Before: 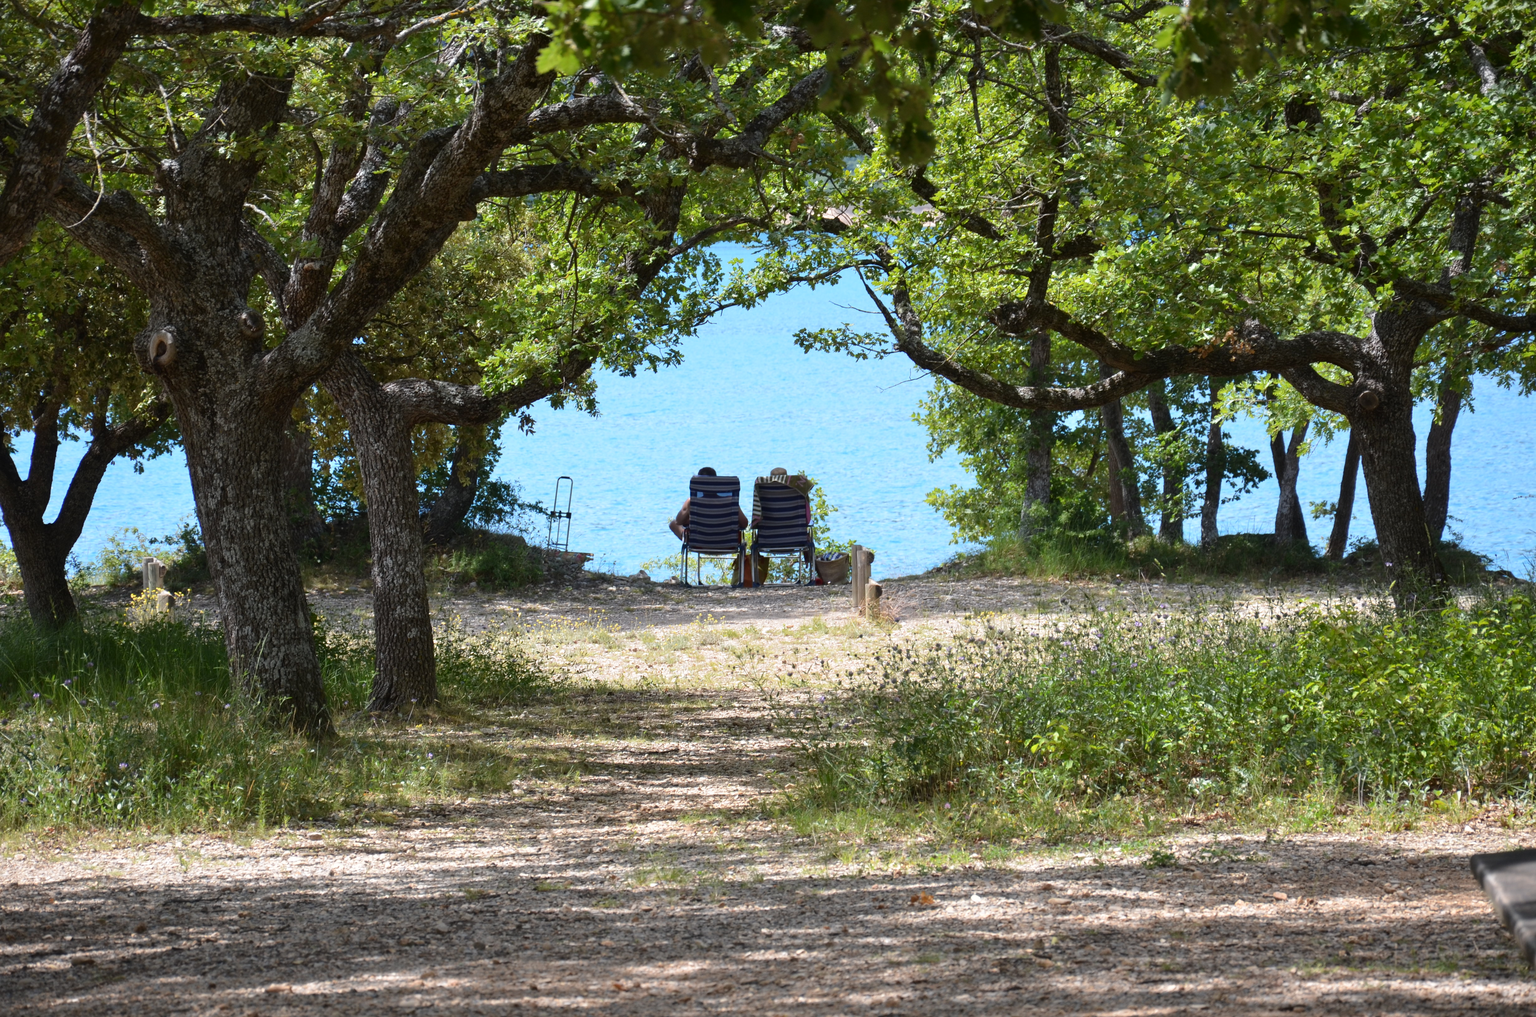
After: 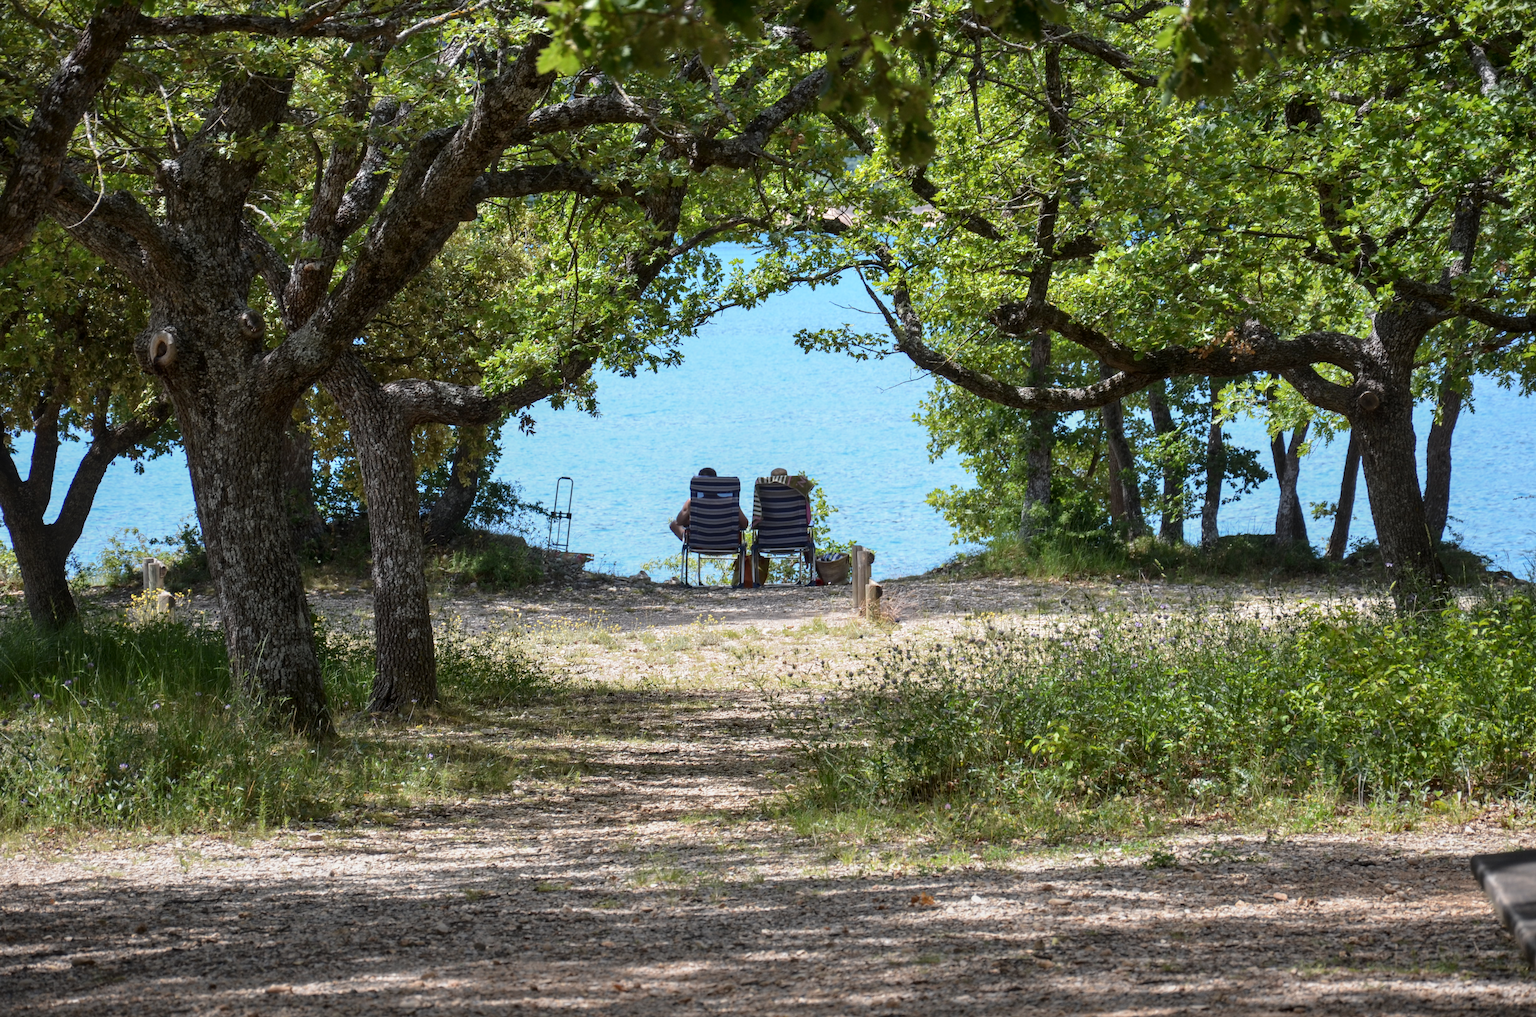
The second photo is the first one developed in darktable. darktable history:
graduated density: rotation -180°, offset 27.42
local contrast: on, module defaults
